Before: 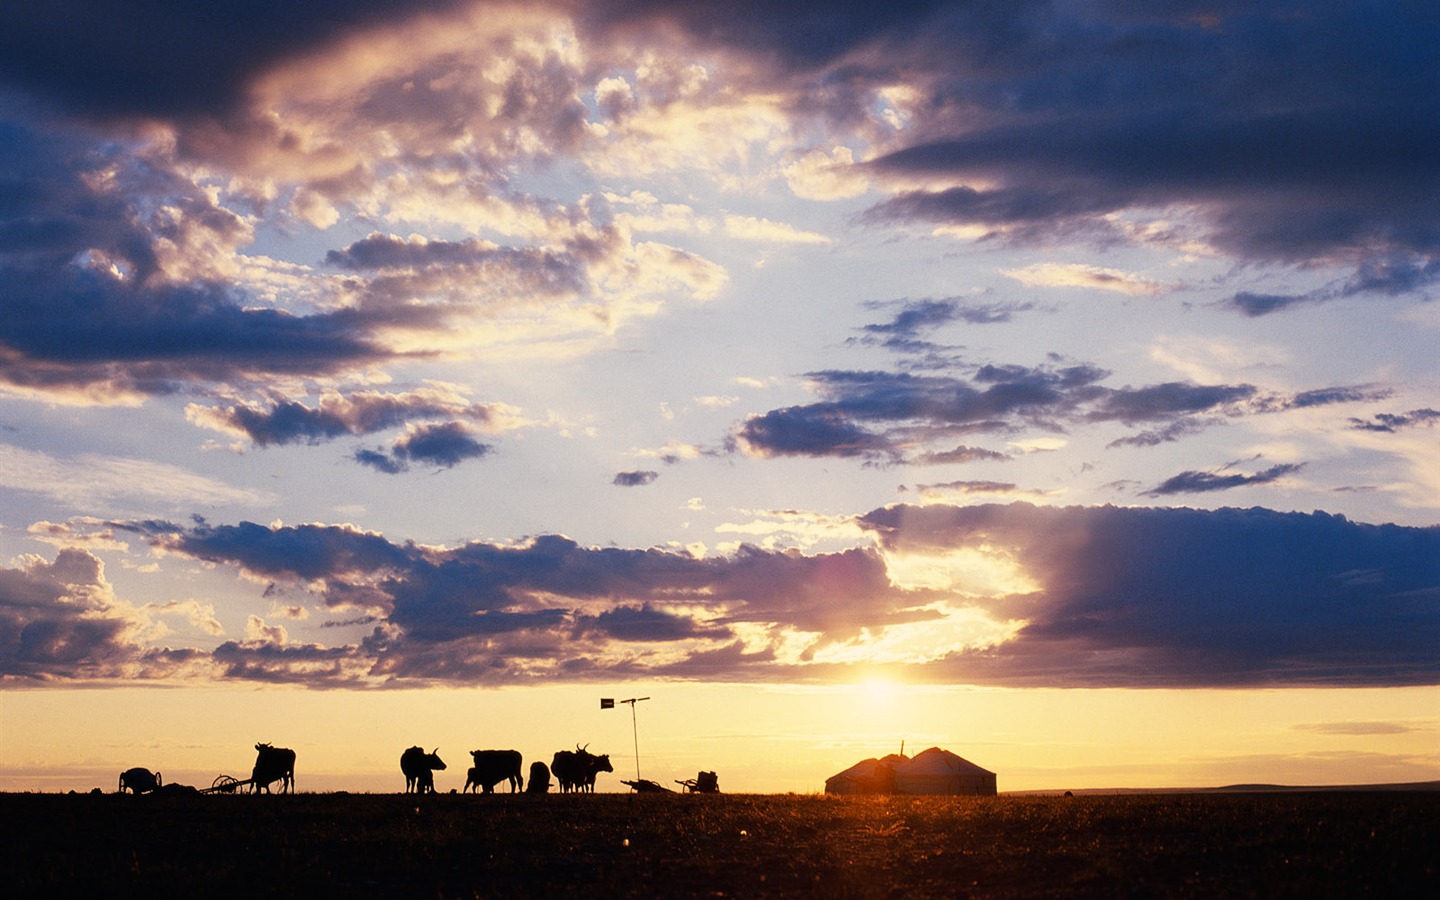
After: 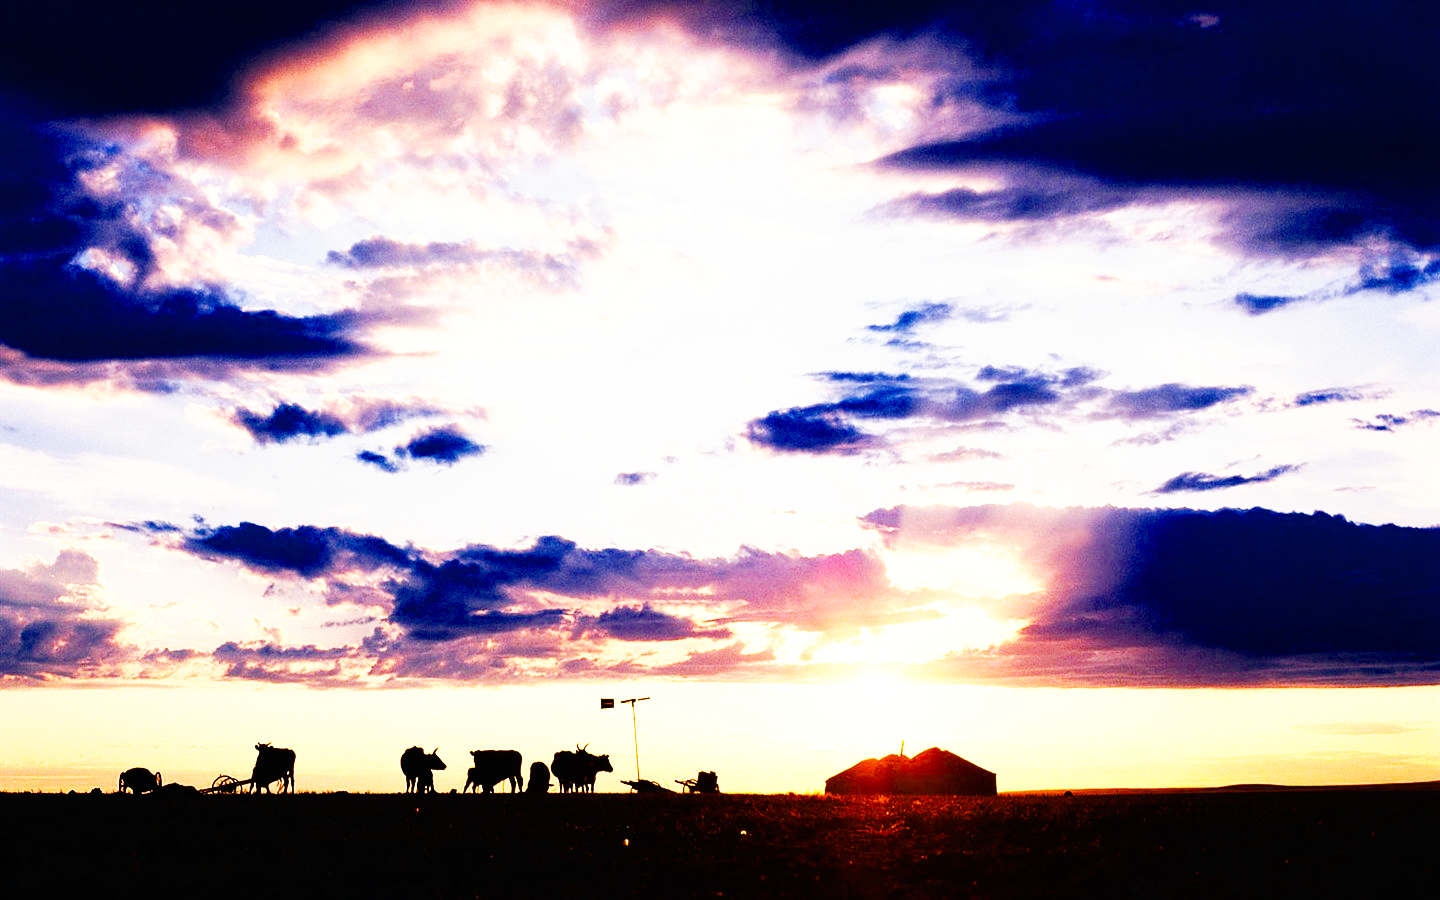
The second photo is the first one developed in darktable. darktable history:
color balance rgb: perceptual saturation grading › global saturation 35.092%, perceptual saturation grading › highlights -29.914%, perceptual saturation grading › shadows 35.468%, perceptual brilliance grading › global brilliance -4.168%, perceptual brilliance grading › highlights 24.726%, perceptual brilliance grading › mid-tones 7.244%, perceptual brilliance grading › shadows -4.881%, saturation formula JzAzBz (2021)
base curve: curves: ch0 [(0, 0) (0.007, 0.004) (0.027, 0.03) (0.046, 0.07) (0.207, 0.54) (0.442, 0.872) (0.673, 0.972) (1, 1)], preserve colors none
